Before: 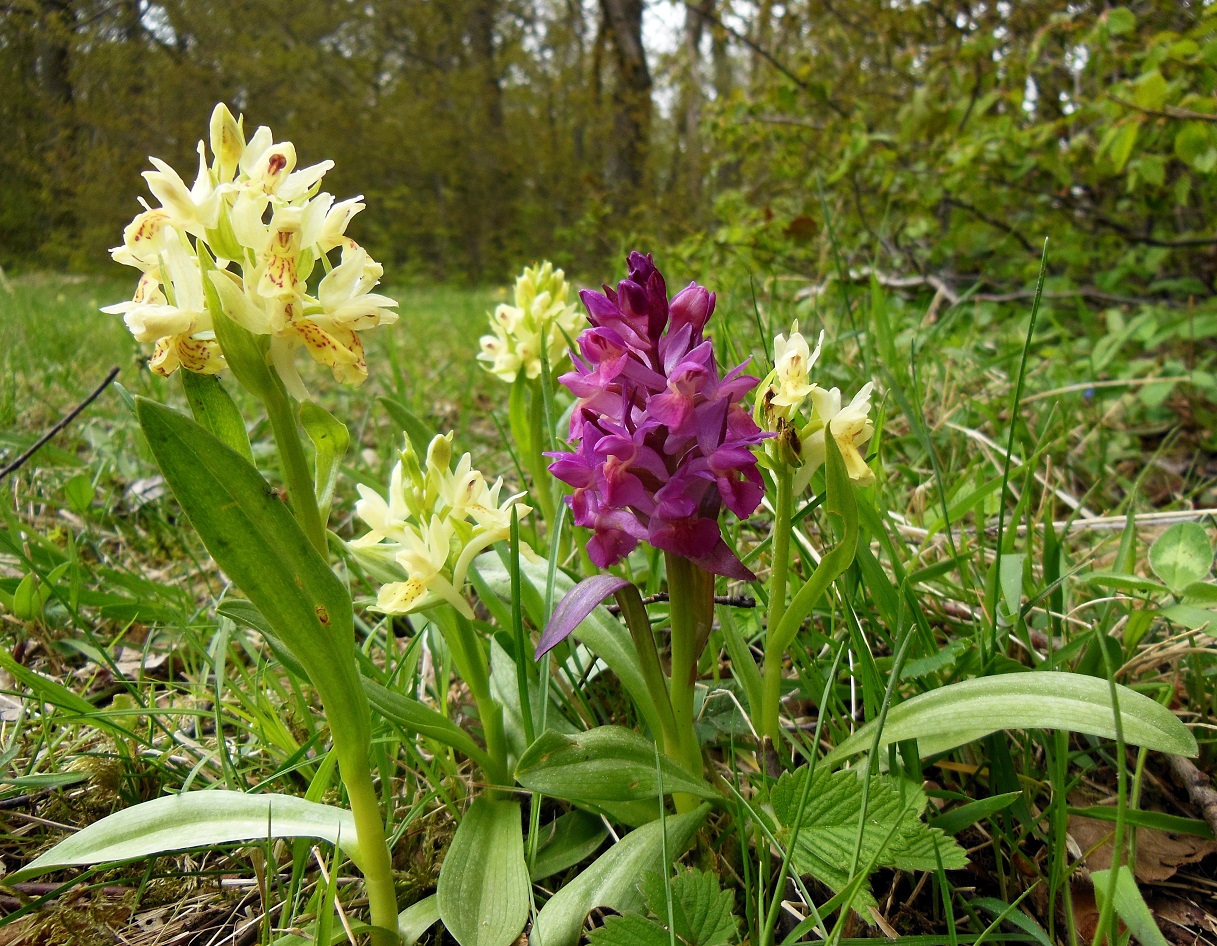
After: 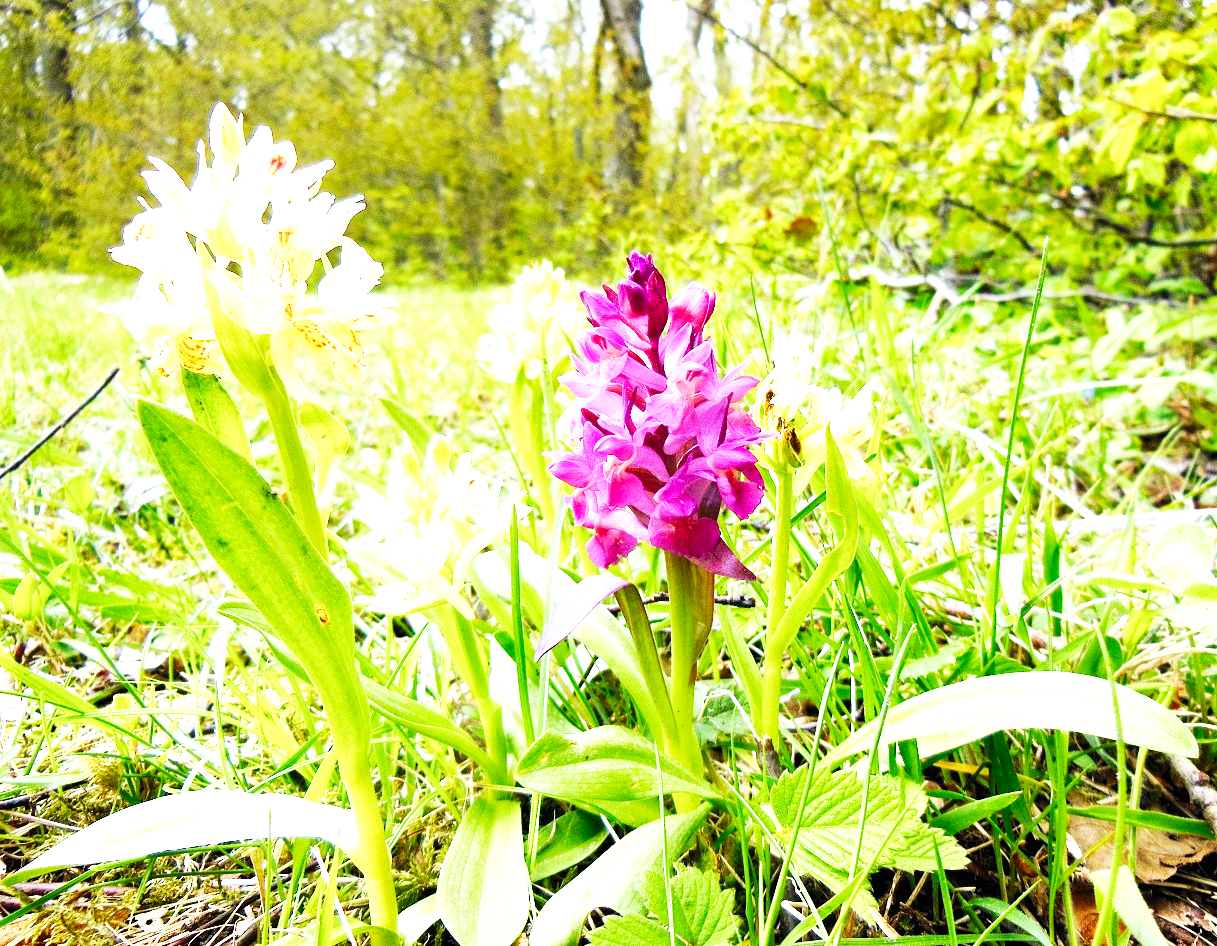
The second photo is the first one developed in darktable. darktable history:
white balance: red 0.931, blue 1.11
rotate and perspective: automatic cropping off
exposure: black level correction 0, exposure 1.5 EV, compensate highlight preservation false
base curve: curves: ch0 [(0, 0) (0.007, 0.004) (0.027, 0.03) (0.046, 0.07) (0.207, 0.54) (0.442, 0.872) (0.673, 0.972) (1, 1)], preserve colors none
